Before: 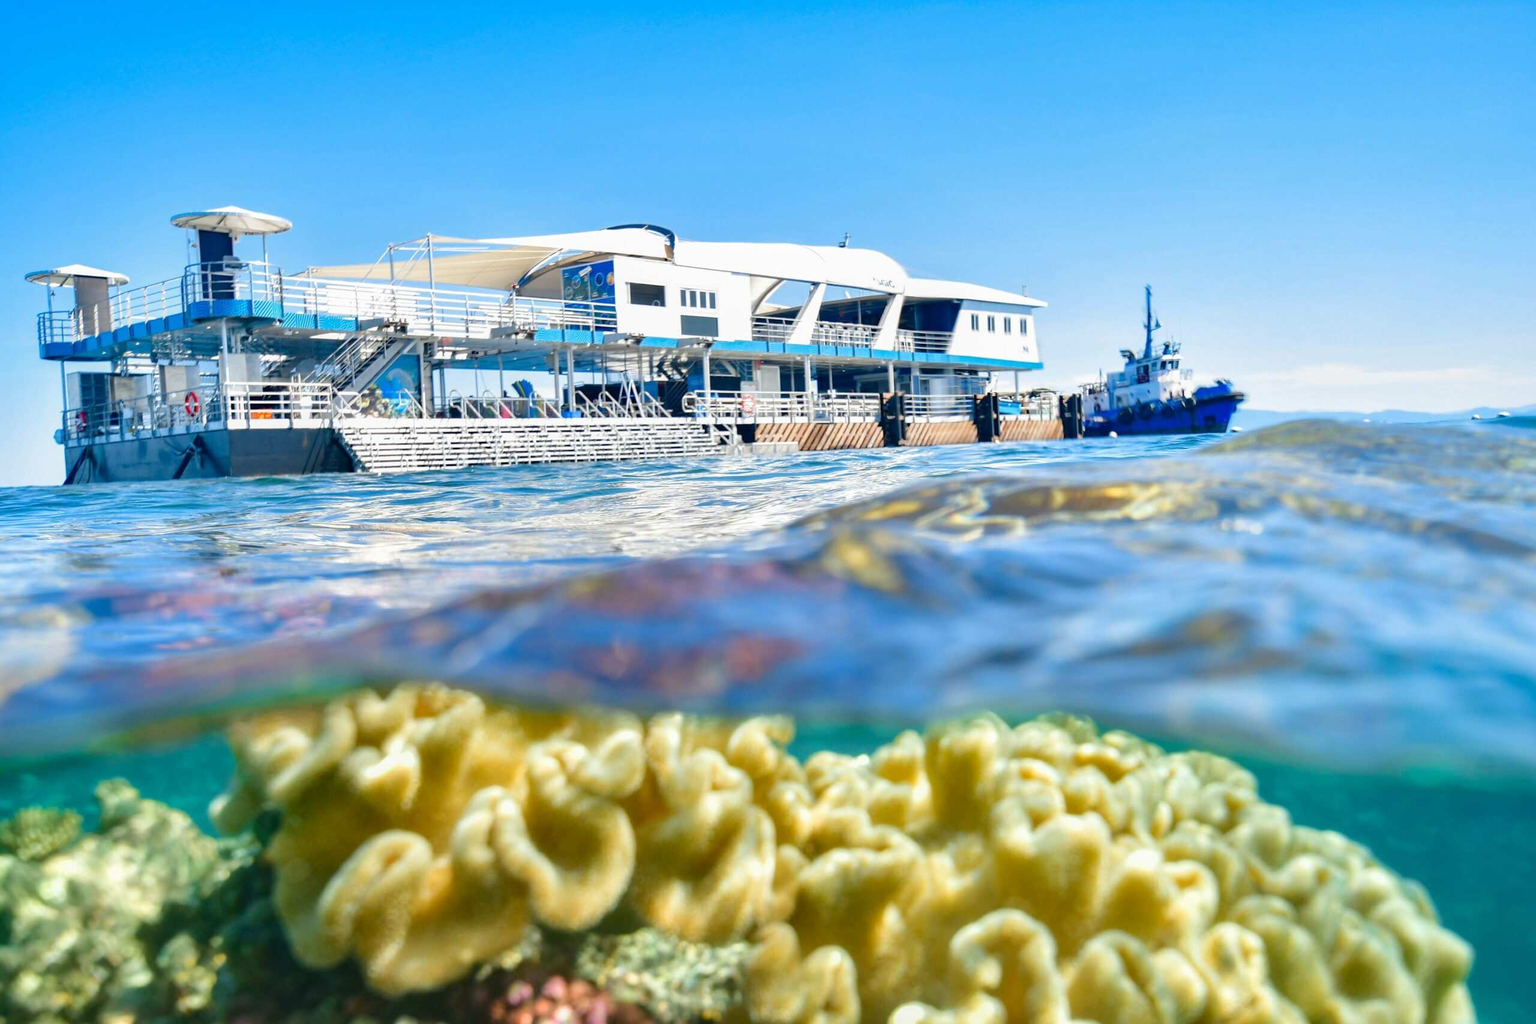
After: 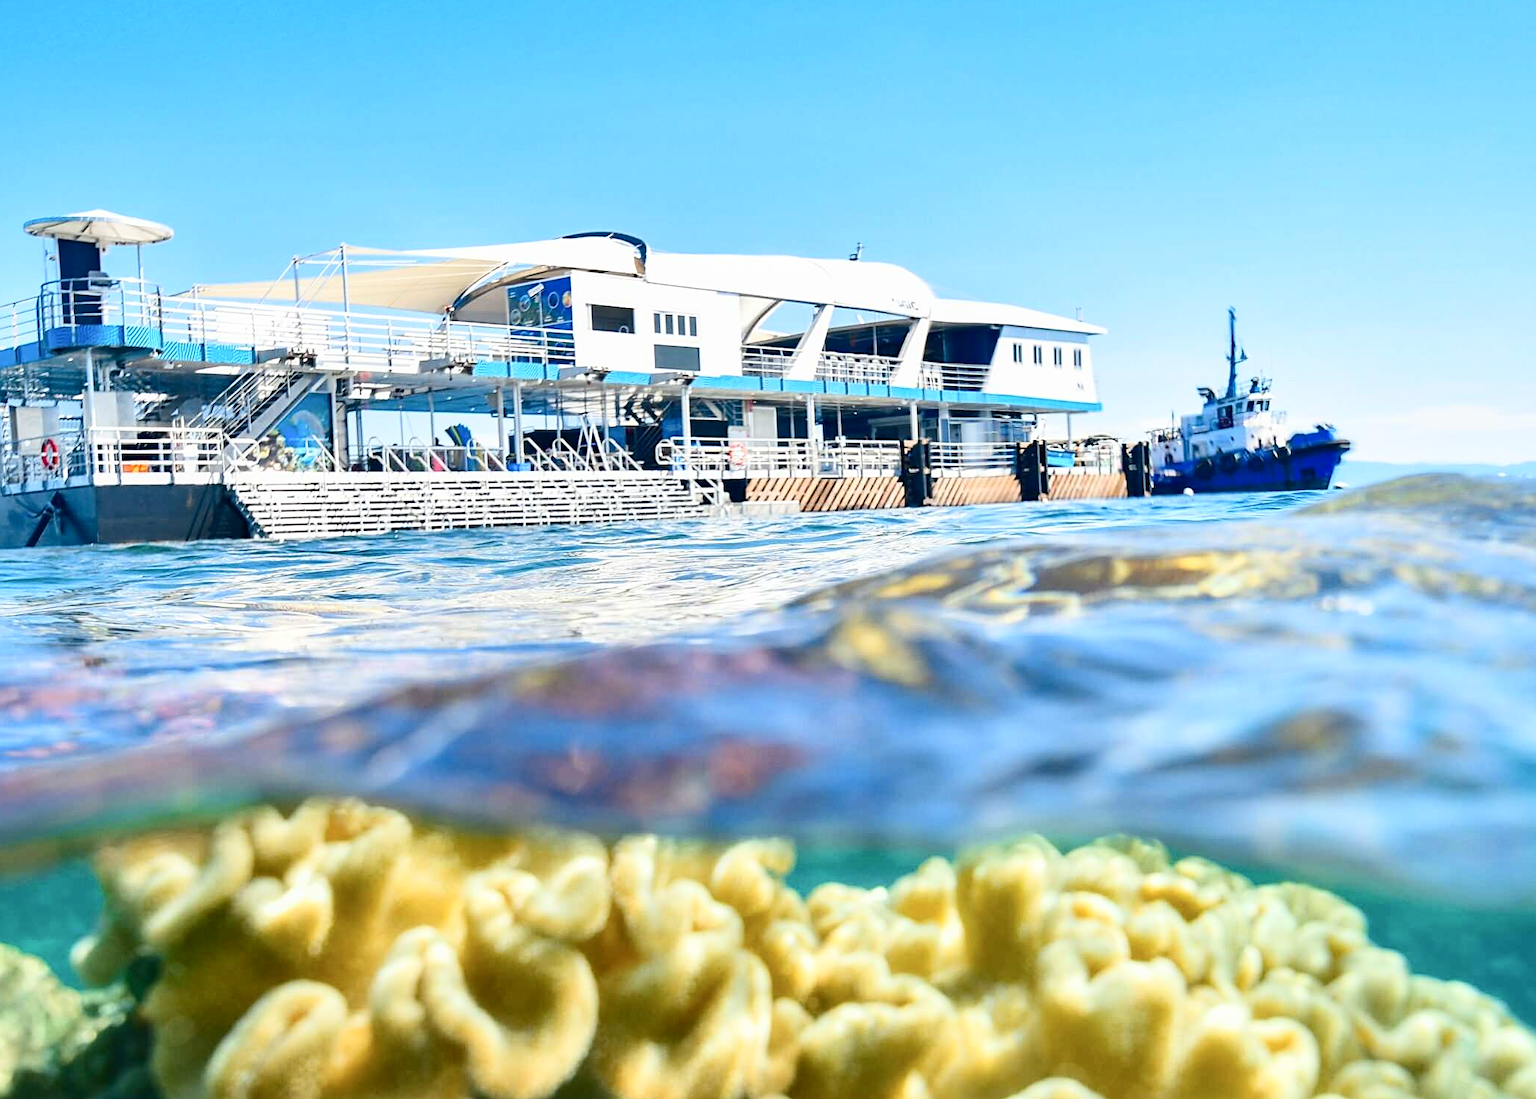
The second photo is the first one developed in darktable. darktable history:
sharpen: on, module defaults
crop: left 9.92%, top 3.633%, right 9.179%, bottom 9.495%
contrast brightness saturation: contrast 0.241, brightness 0.087
